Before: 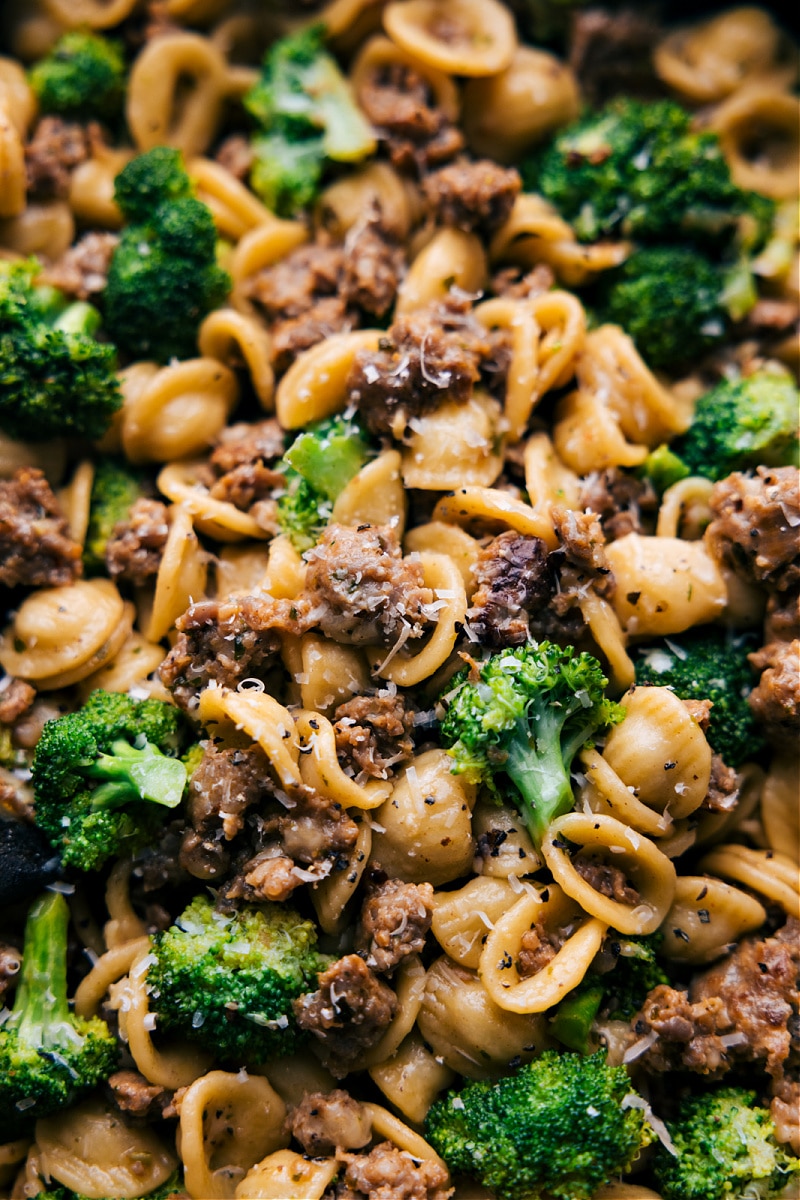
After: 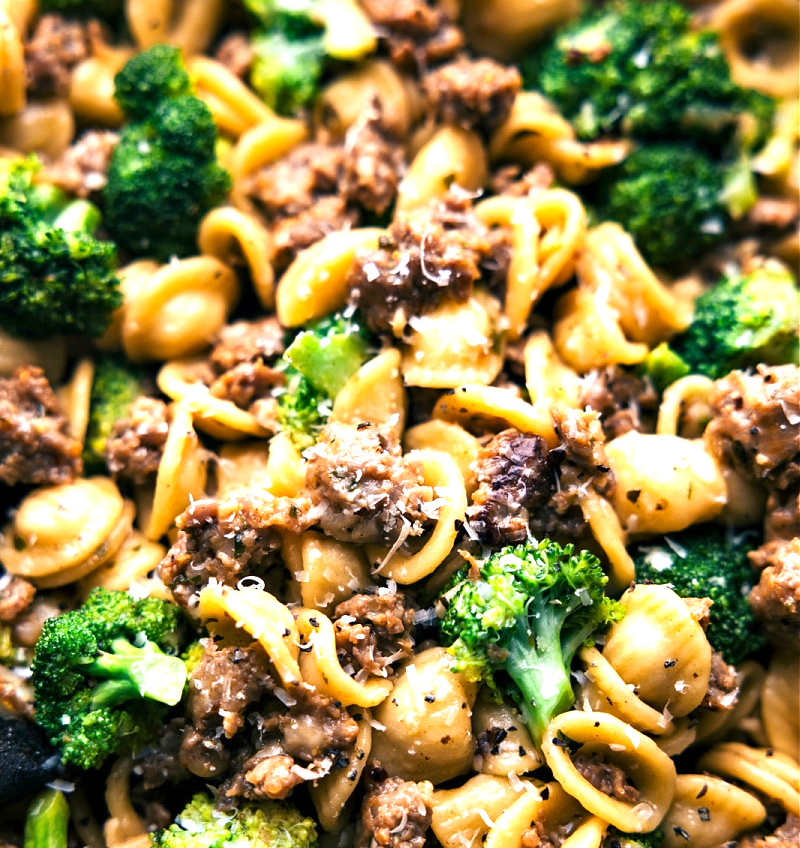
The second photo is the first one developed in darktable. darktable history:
crop and rotate: top 8.579%, bottom 20.744%
shadows and highlights: shadows 34.22, highlights -35.09, soften with gaussian
base curve: curves: ch0 [(0, 0) (0.303, 0.277) (1, 1)]
exposure: exposure 1.001 EV, compensate exposure bias true, compensate highlight preservation false
